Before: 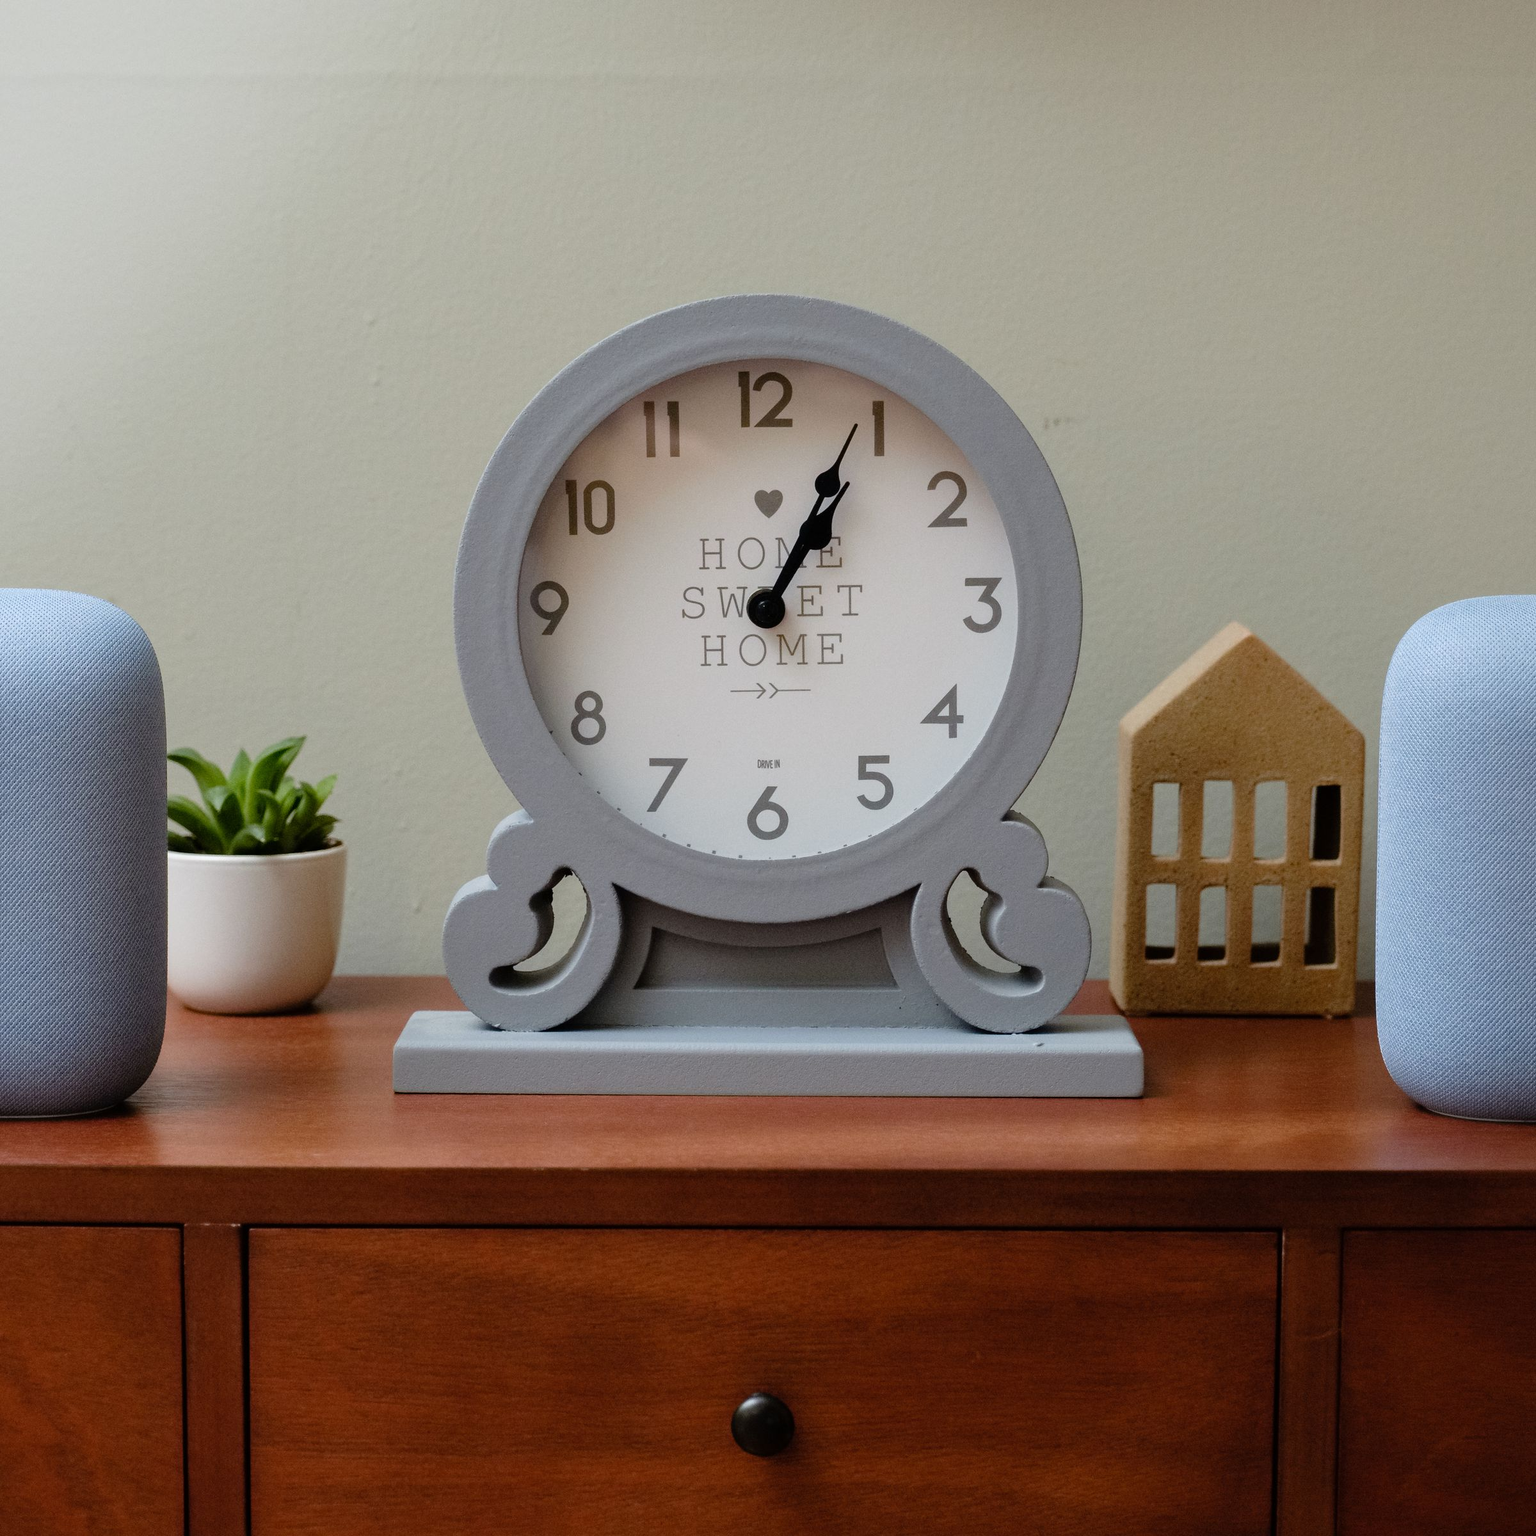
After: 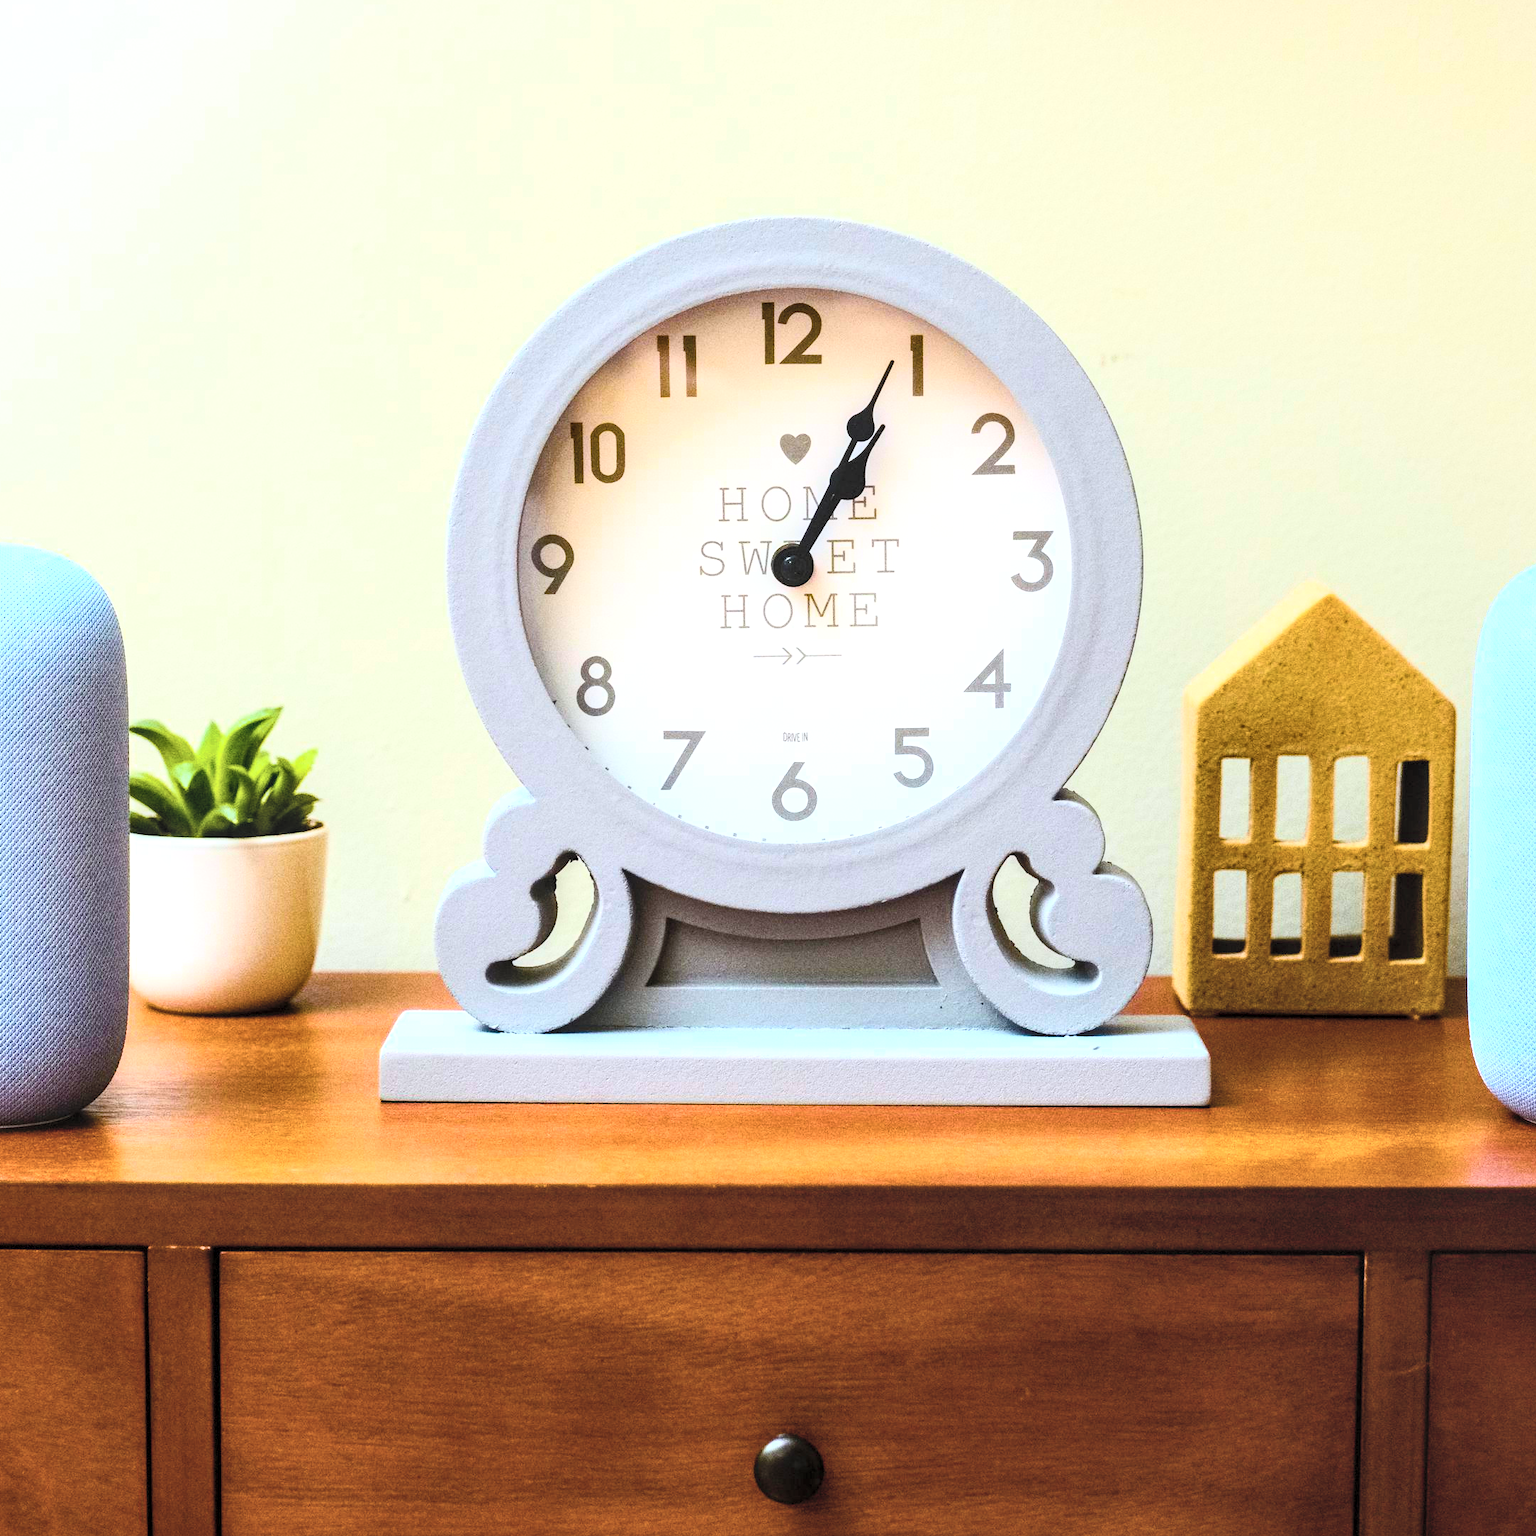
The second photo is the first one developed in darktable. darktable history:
crop: left 3.305%, top 6.436%, right 6.389%, bottom 3.258%
contrast brightness saturation: contrast 0.43, brightness 0.56, saturation -0.19
color balance rgb: linear chroma grading › global chroma 42%, perceptual saturation grading › global saturation 42%, perceptual brilliance grading › global brilliance 25%, global vibrance 33%
local contrast: on, module defaults
shadows and highlights: shadows 12, white point adjustment 1.2, highlights -0.36, soften with gaussian
white balance: red 0.986, blue 1.01
